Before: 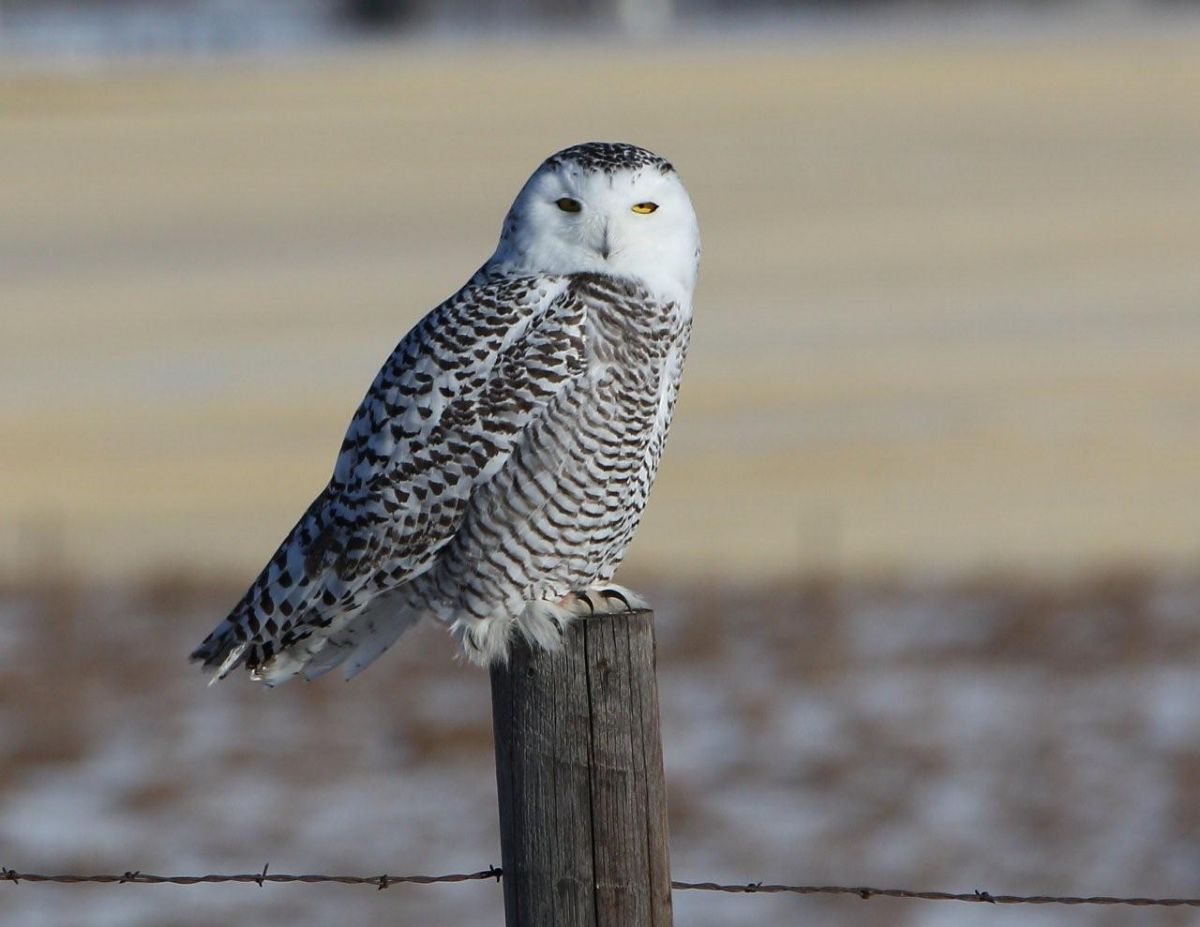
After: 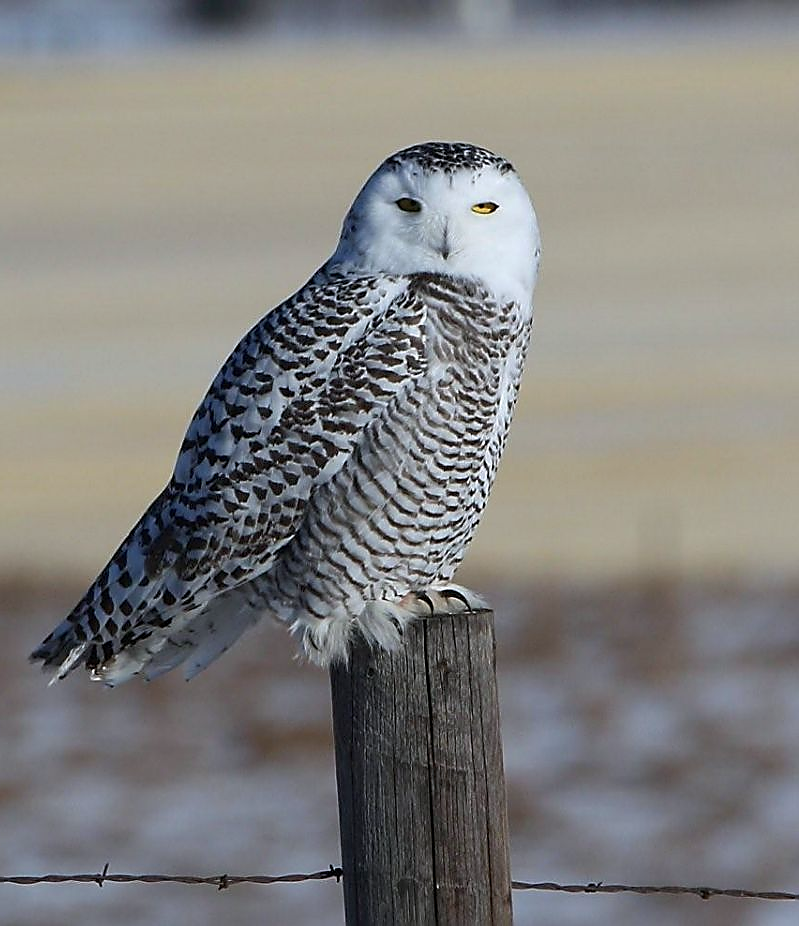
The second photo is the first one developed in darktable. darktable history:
white balance: red 0.98, blue 1.034
crop and rotate: left 13.409%, right 19.924%
sharpen: radius 1.4, amount 1.25, threshold 0.7
